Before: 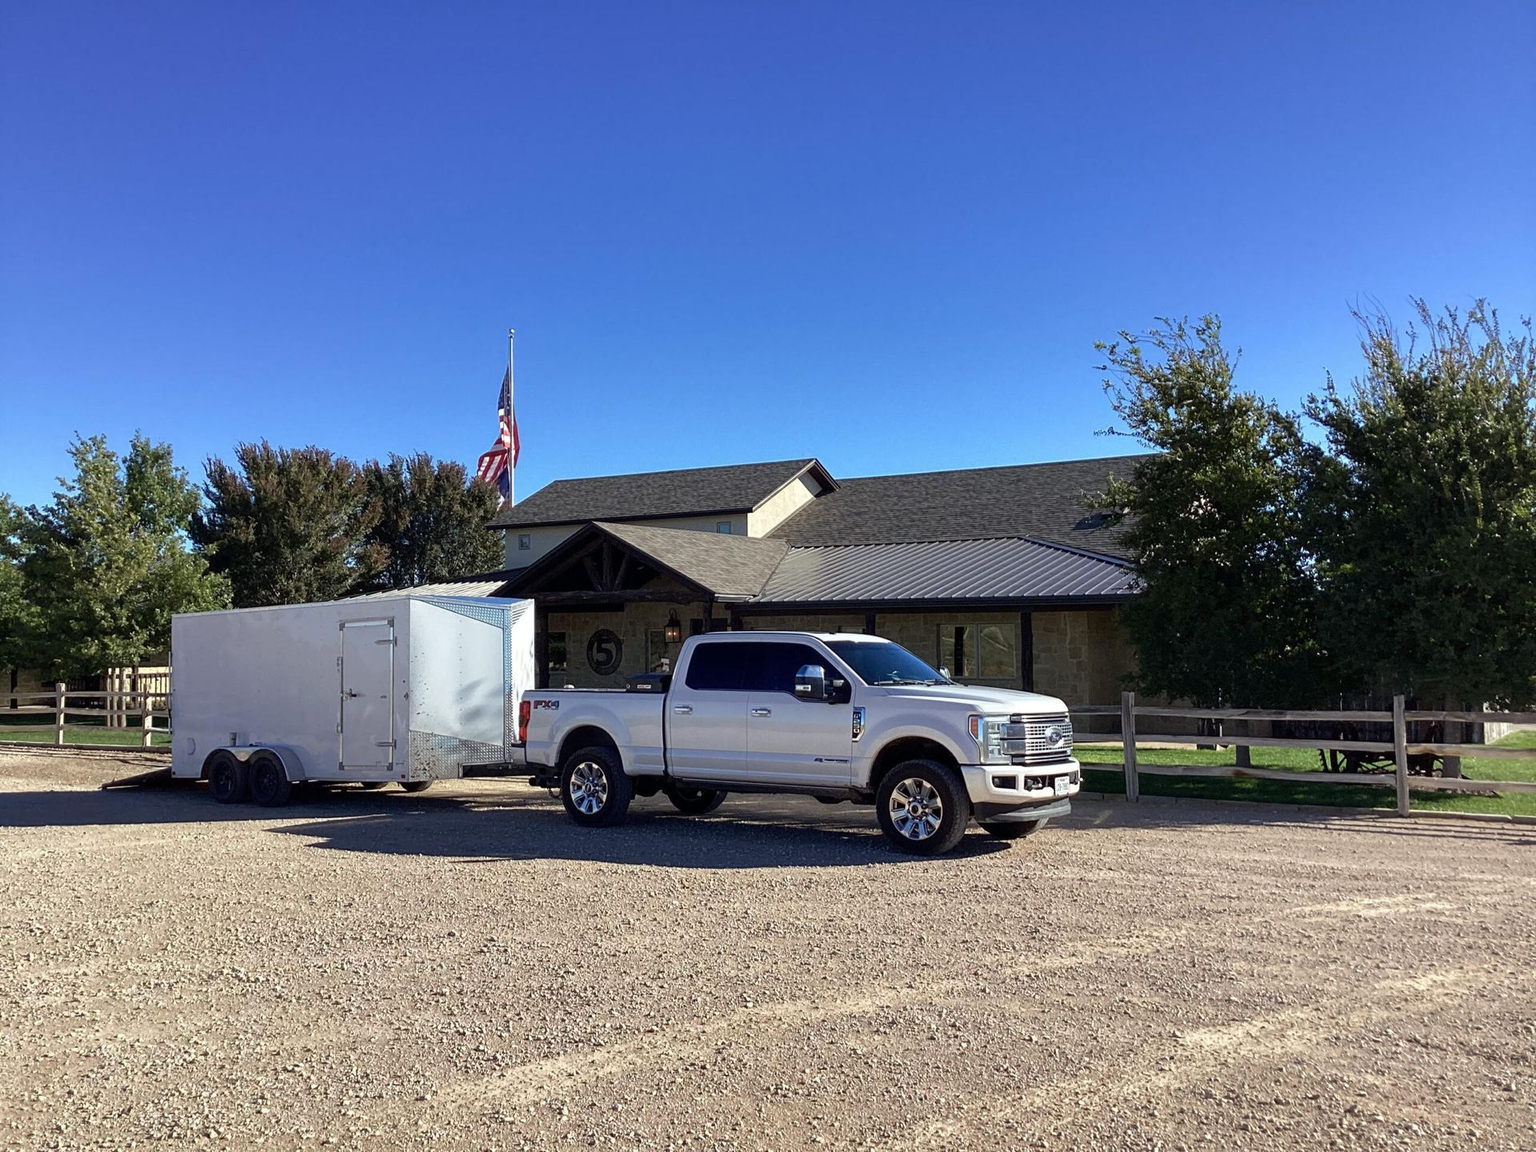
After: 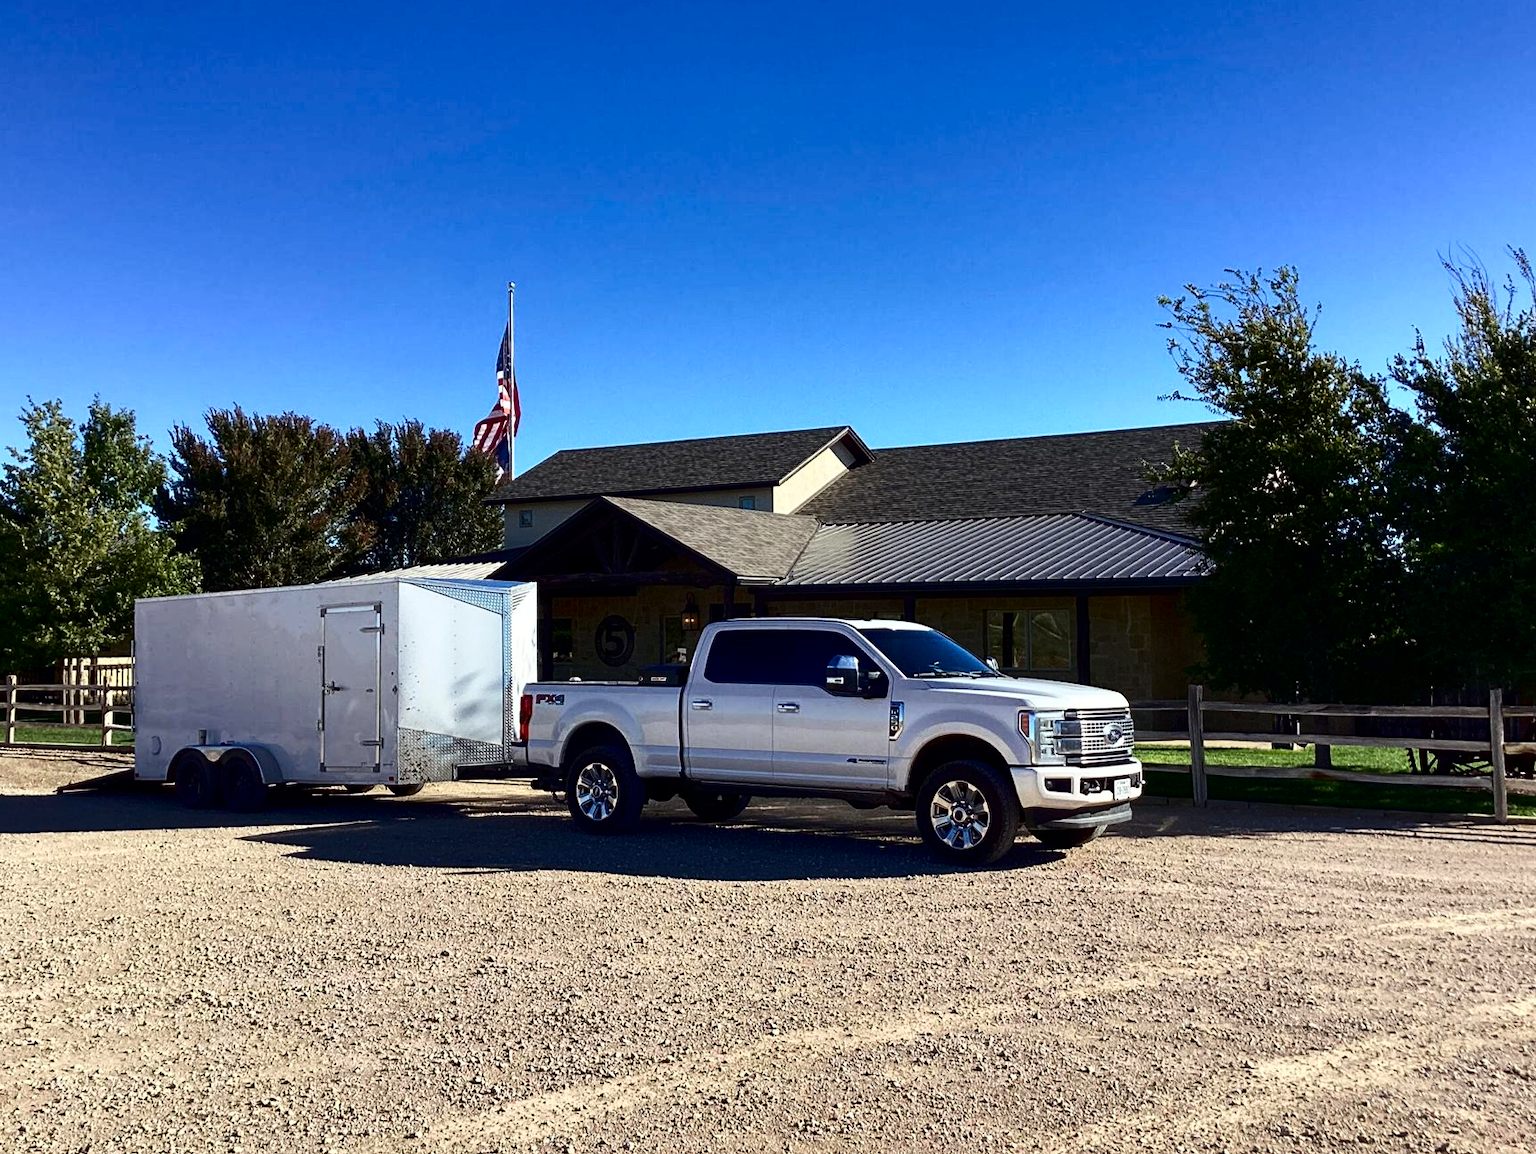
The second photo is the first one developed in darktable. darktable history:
crop: left 3.296%, top 6.467%, right 6.513%, bottom 3.174%
contrast brightness saturation: contrast 0.301, brightness -0.084, saturation 0.17
